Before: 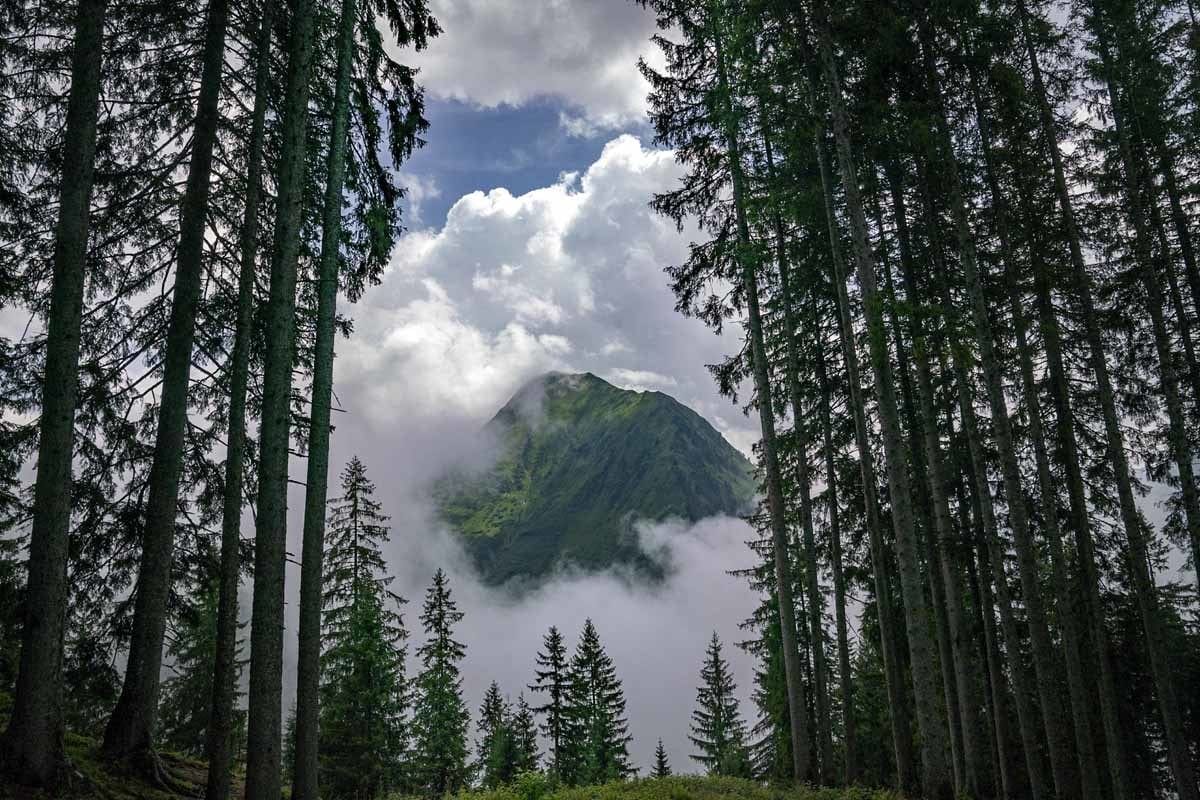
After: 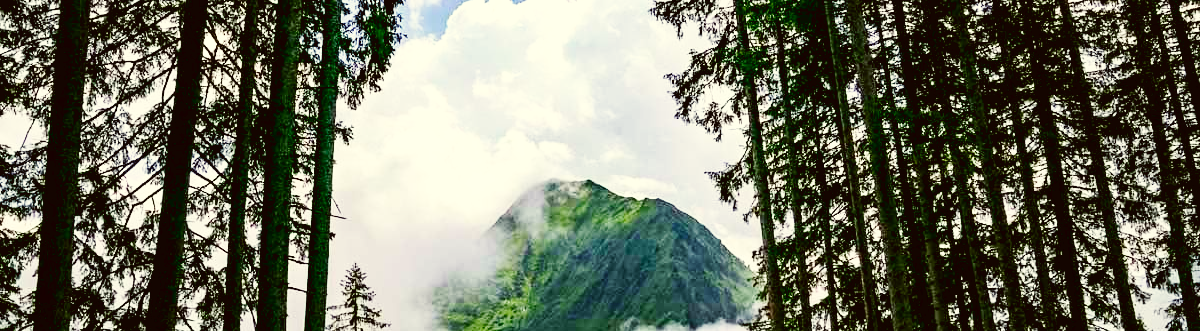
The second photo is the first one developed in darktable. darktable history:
contrast brightness saturation: contrast 0.149, brightness -0.007, saturation 0.104
color correction: highlights a* -1.79, highlights b* 10.37, shadows a* 0.634, shadows b* 18.64
exposure: black level correction 0.008, exposure 0.092 EV, compensate exposure bias true, compensate highlight preservation false
base curve: curves: ch0 [(0, 0.003) (0.001, 0.002) (0.006, 0.004) (0.02, 0.022) (0.048, 0.086) (0.094, 0.234) (0.162, 0.431) (0.258, 0.629) (0.385, 0.8) (0.548, 0.918) (0.751, 0.988) (1, 1)], preserve colors none
crop and rotate: top 24.204%, bottom 34.362%
color balance rgb: linear chroma grading › global chroma 14.717%, perceptual saturation grading › global saturation 0.819%, global vibrance 10.899%
